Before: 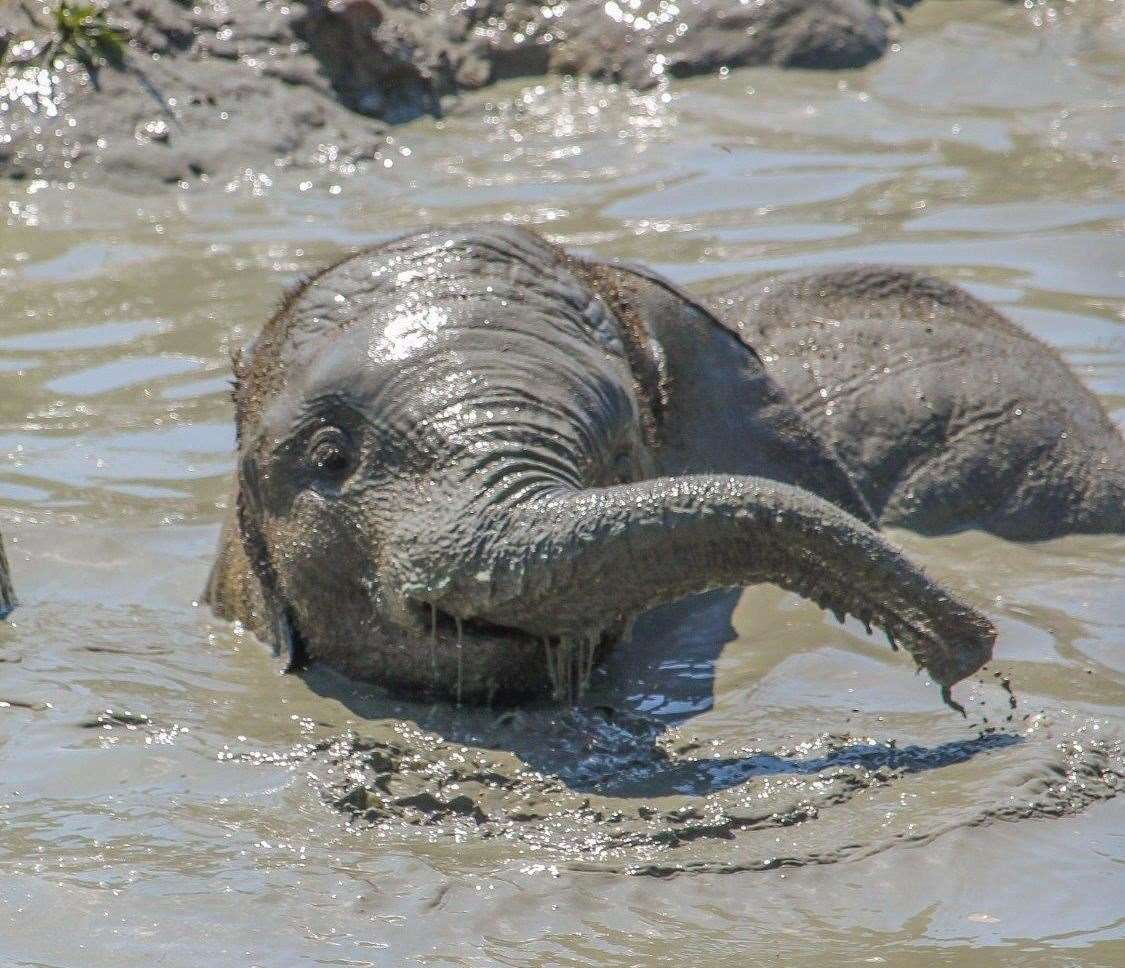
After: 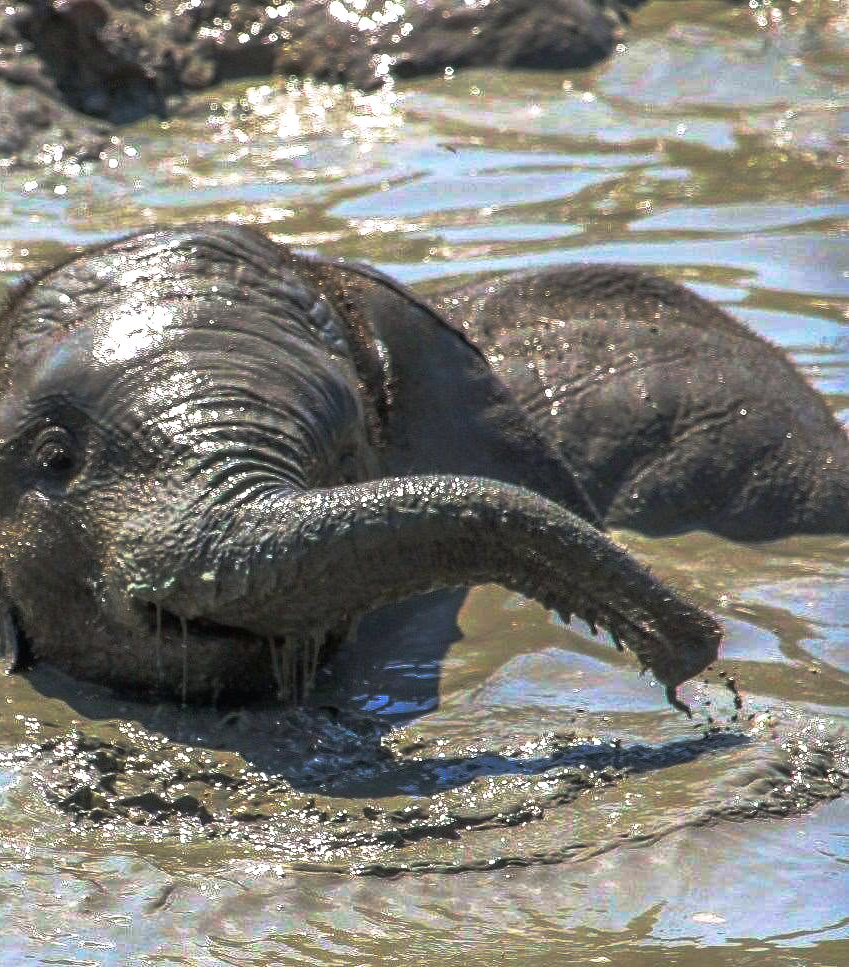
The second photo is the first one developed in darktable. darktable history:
crop and rotate: left 24.53%
base curve: curves: ch0 [(0, 0) (0.564, 0.291) (0.802, 0.731) (1, 1)], preserve colors none
tone equalizer: -8 EV -0.767 EV, -7 EV -0.735 EV, -6 EV -0.627 EV, -5 EV -0.378 EV, -3 EV 0.399 EV, -2 EV 0.6 EV, -1 EV 0.691 EV, +0 EV 0.758 EV
